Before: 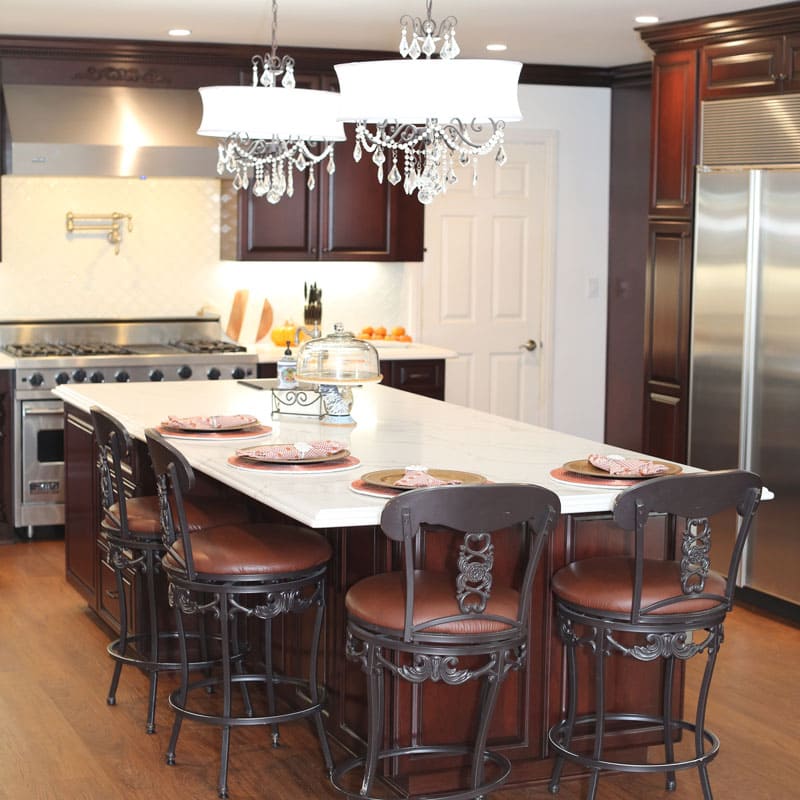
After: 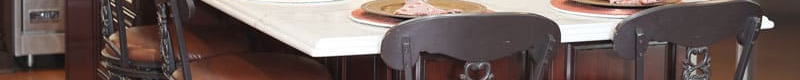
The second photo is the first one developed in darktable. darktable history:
crop and rotate: top 59.084%, bottom 30.916%
